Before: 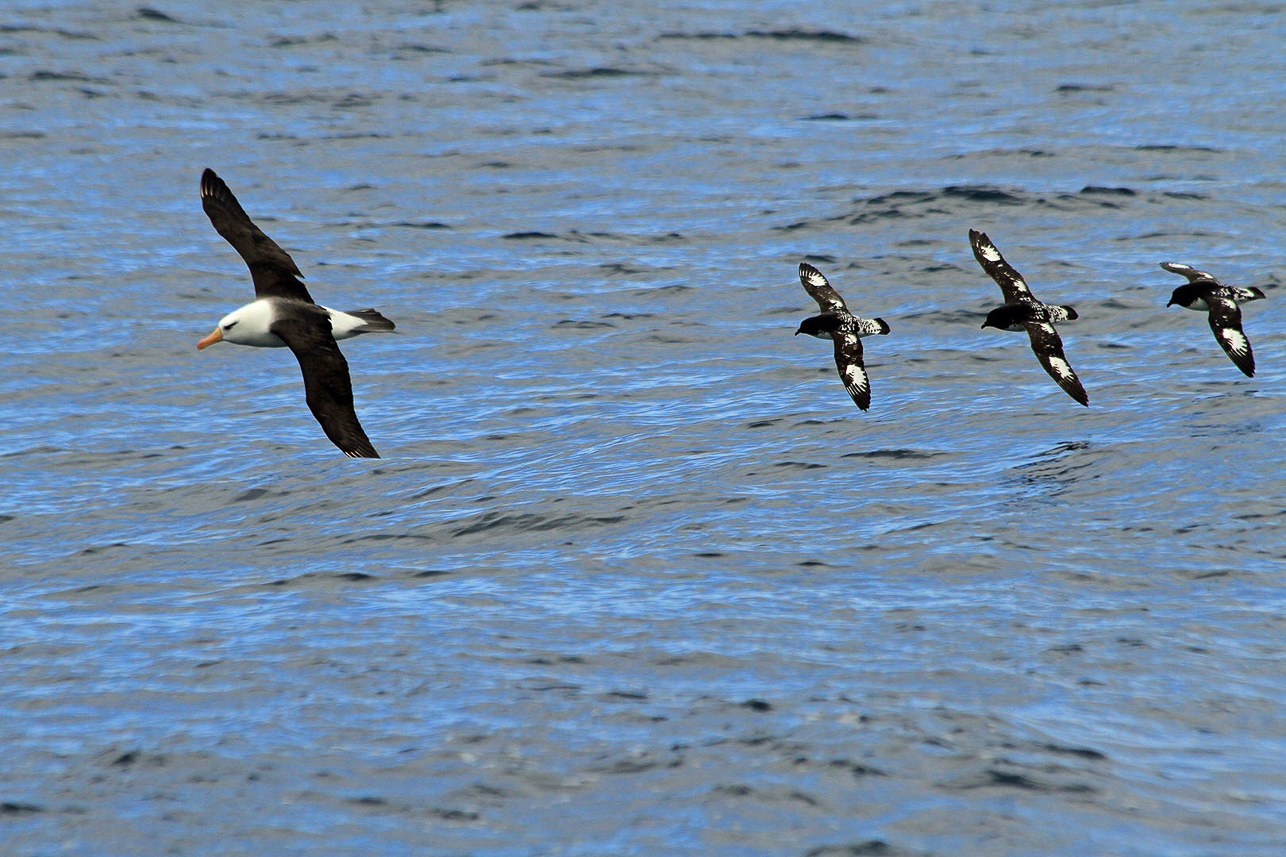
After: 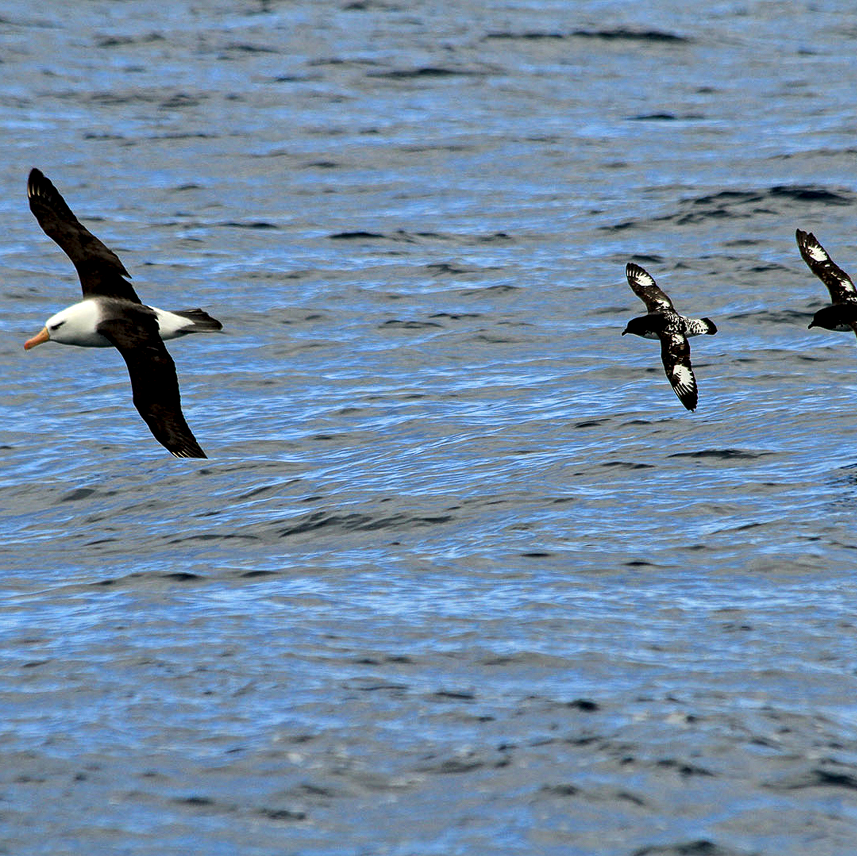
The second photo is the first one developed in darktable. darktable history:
crop and rotate: left 13.466%, right 19.868%
local contrast: detail 135%, midtone range 0.747
